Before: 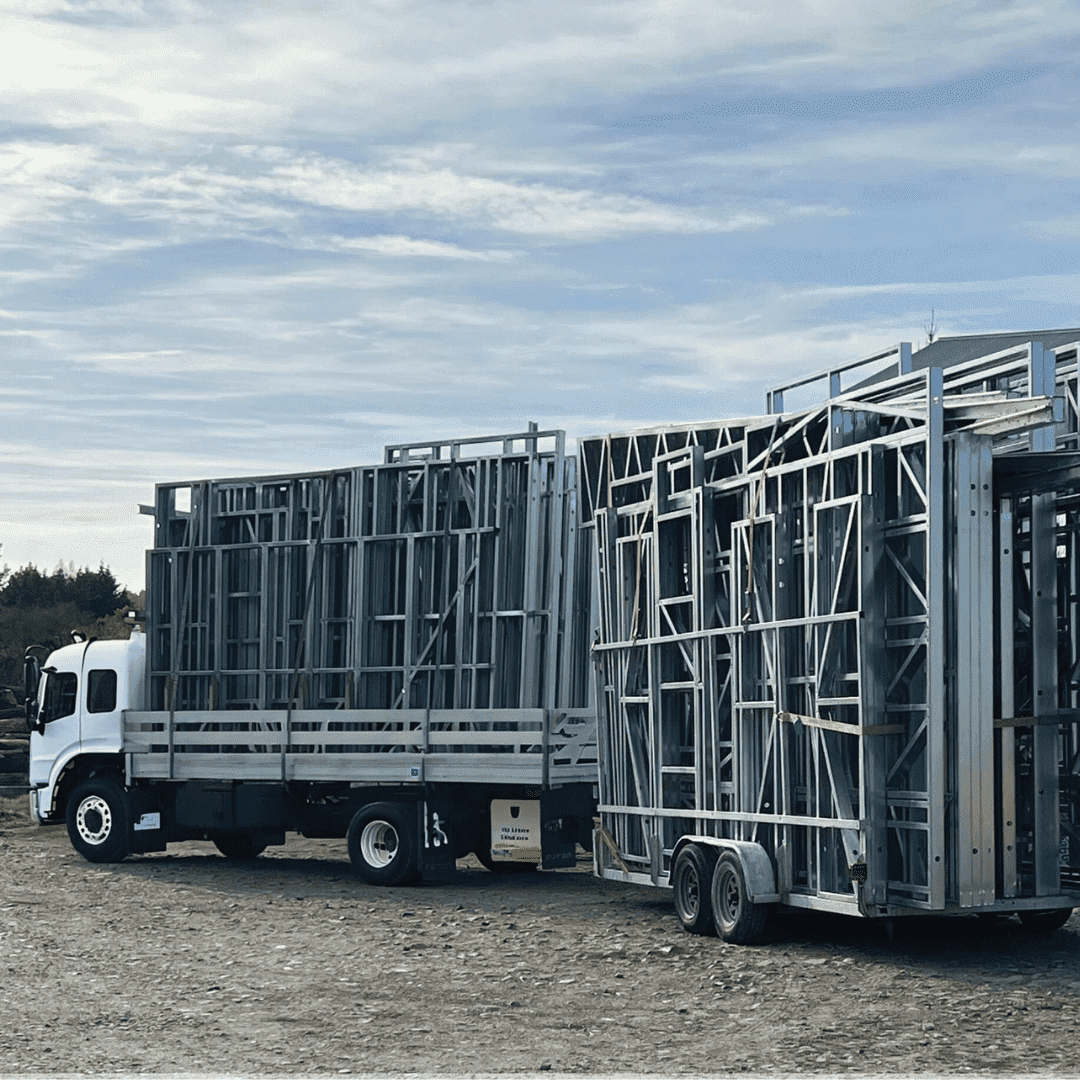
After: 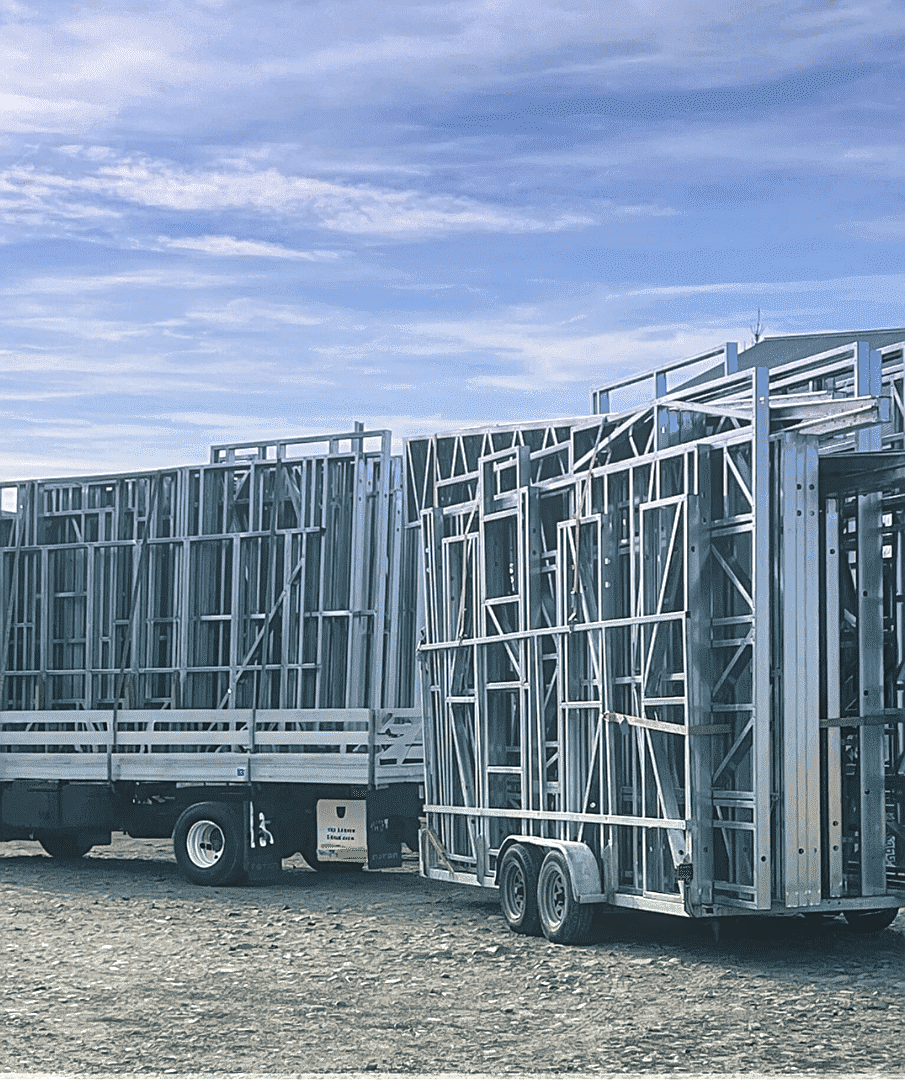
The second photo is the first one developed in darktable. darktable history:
crop: left 16.145%
shadows and highlights: soften with gaussian
sharpen: on, module defaults
graduated density: hue 238.83°, saturation 50%
split-toning: shadows › hue 205.2°, shadows › saturation 0.29, highlights › hue 50.4°, highlights › saturation 0.38, balance -49.9
exposure: black level correction 0.001, exposure 0.5 EV, compensate exposure bias true, compensate highlight preservation false
local contrast: detail 110%
bloom: size 40%
